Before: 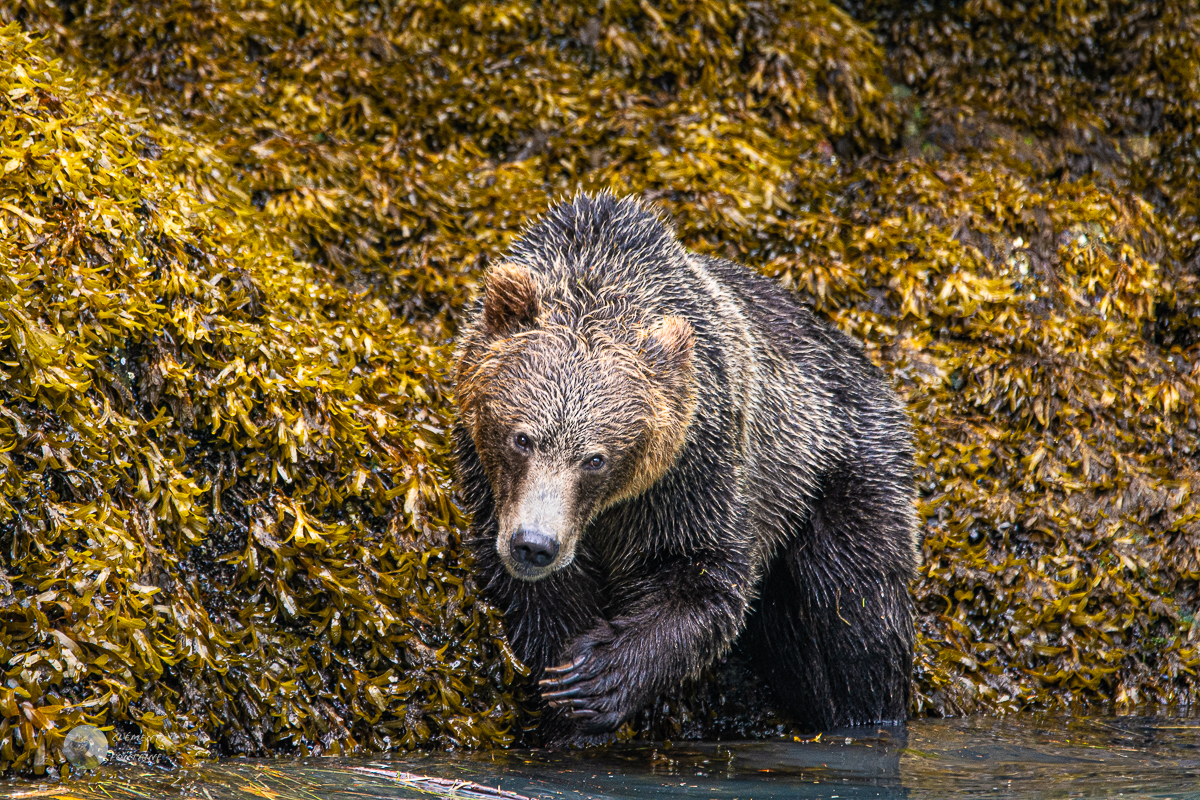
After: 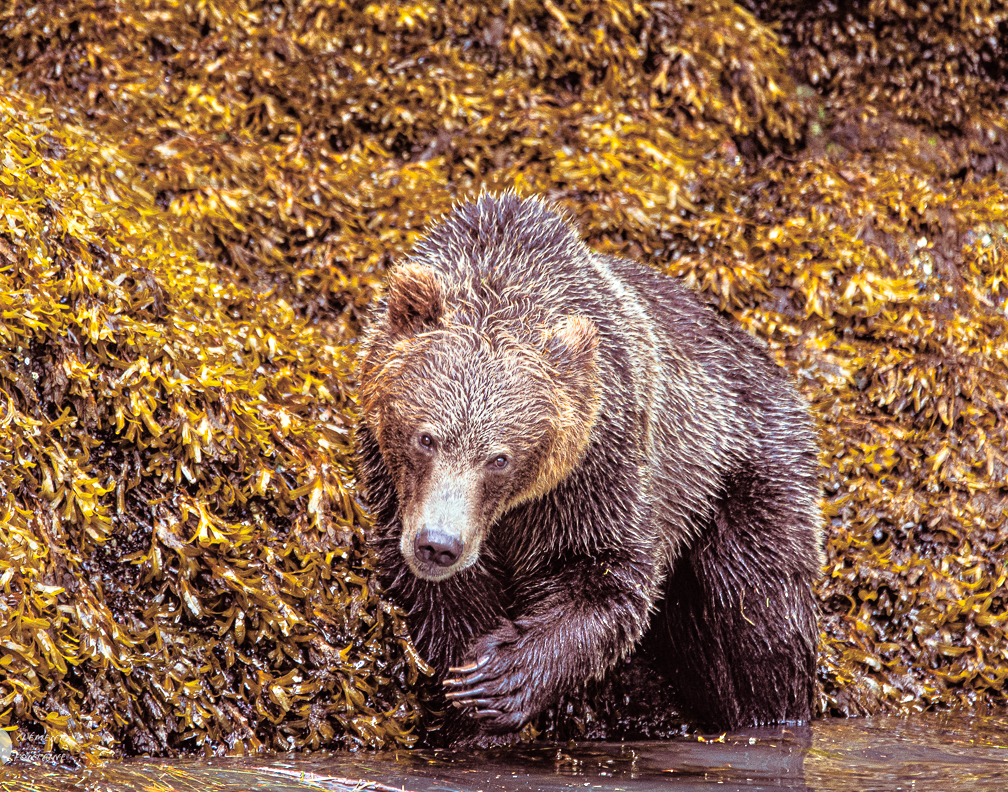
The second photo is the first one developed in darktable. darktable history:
split-toning: highlights › hue 180°
tone equalizer: -7 EV 0.15 EV, -6 EV 0.6 EV, -5 EV 1.15 EV, -4 EV 1.33 EV, -3 EV 1.15 EV, -2 EV 0.6 EV, -1 EV 0.15 EV, mask exposure compensation -0.5 EV
crop: left 8.026%, right 7.374%
